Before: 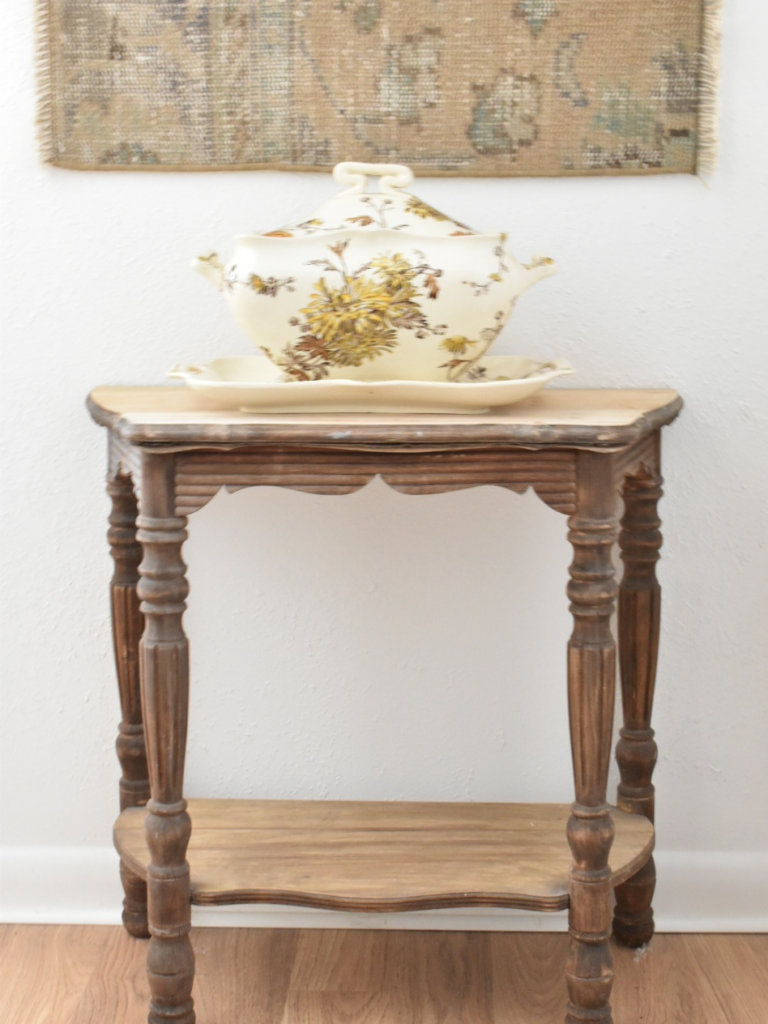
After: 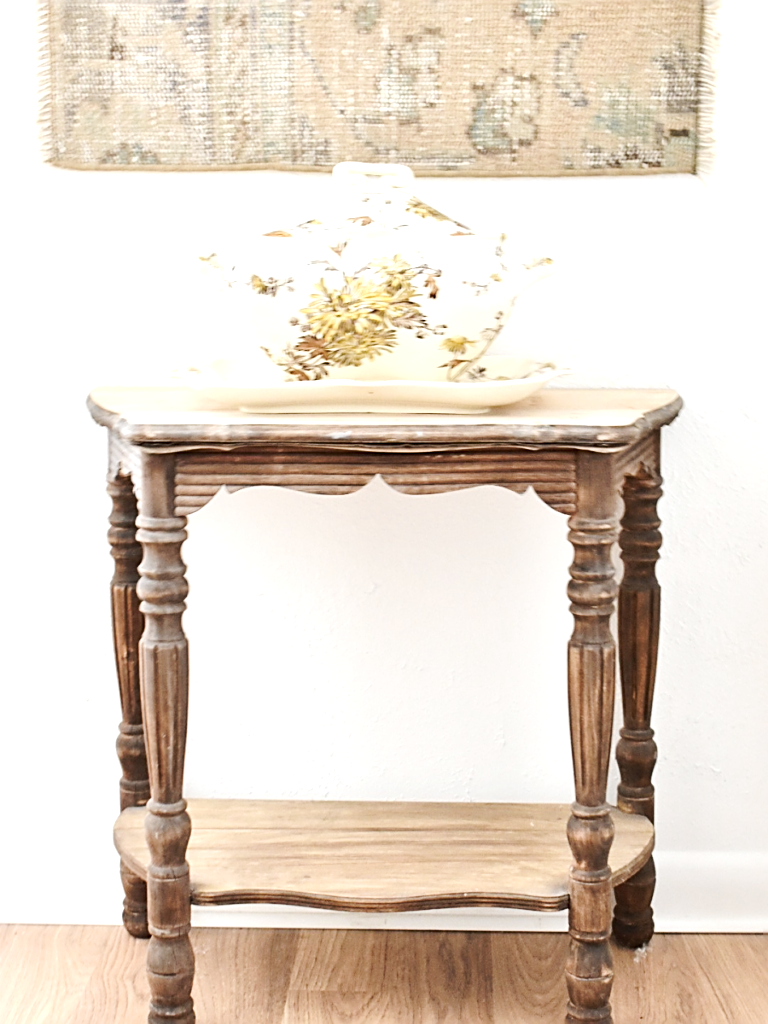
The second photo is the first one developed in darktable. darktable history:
tone equalizer: -8 EV -0.75 EV, -7 EV -0.7 EV, -6 EV -0.6 EV, -5 EV -0.4 EV, -3 EV 0.4 EV, -2 EV 0.6 EV, -1 EV 0.7 EV, +0 EV 0.75 EV, edges refinement/feathering 500, mask exposure compensation -1.57 EV, preserve details no
sharpen: amount 0.75
local contrast: mode bilateral grid, contrast 20, coarseness 50, detail 120%, midtone range 0.2
tone curve: curves: ch0 [(0, 0) (0.003, 0.003) (0.011, 0.014) (0.025, 0.031) (0.044, 0.055) (0.069, 0.086) (0.1, 0.124) (0.136, 0.168) (0.177, 0.22) (0.224, 0.278) (0.277, 0.344) (0.335, 0.426) (0.399, 0.515) (0.468, 0.597) (0.543, 0.672) (0.623, 0.746) (0.709, 0.815) (0.801, 0.881) (0.898, 0.939) (1, 1)], preserve colors none
